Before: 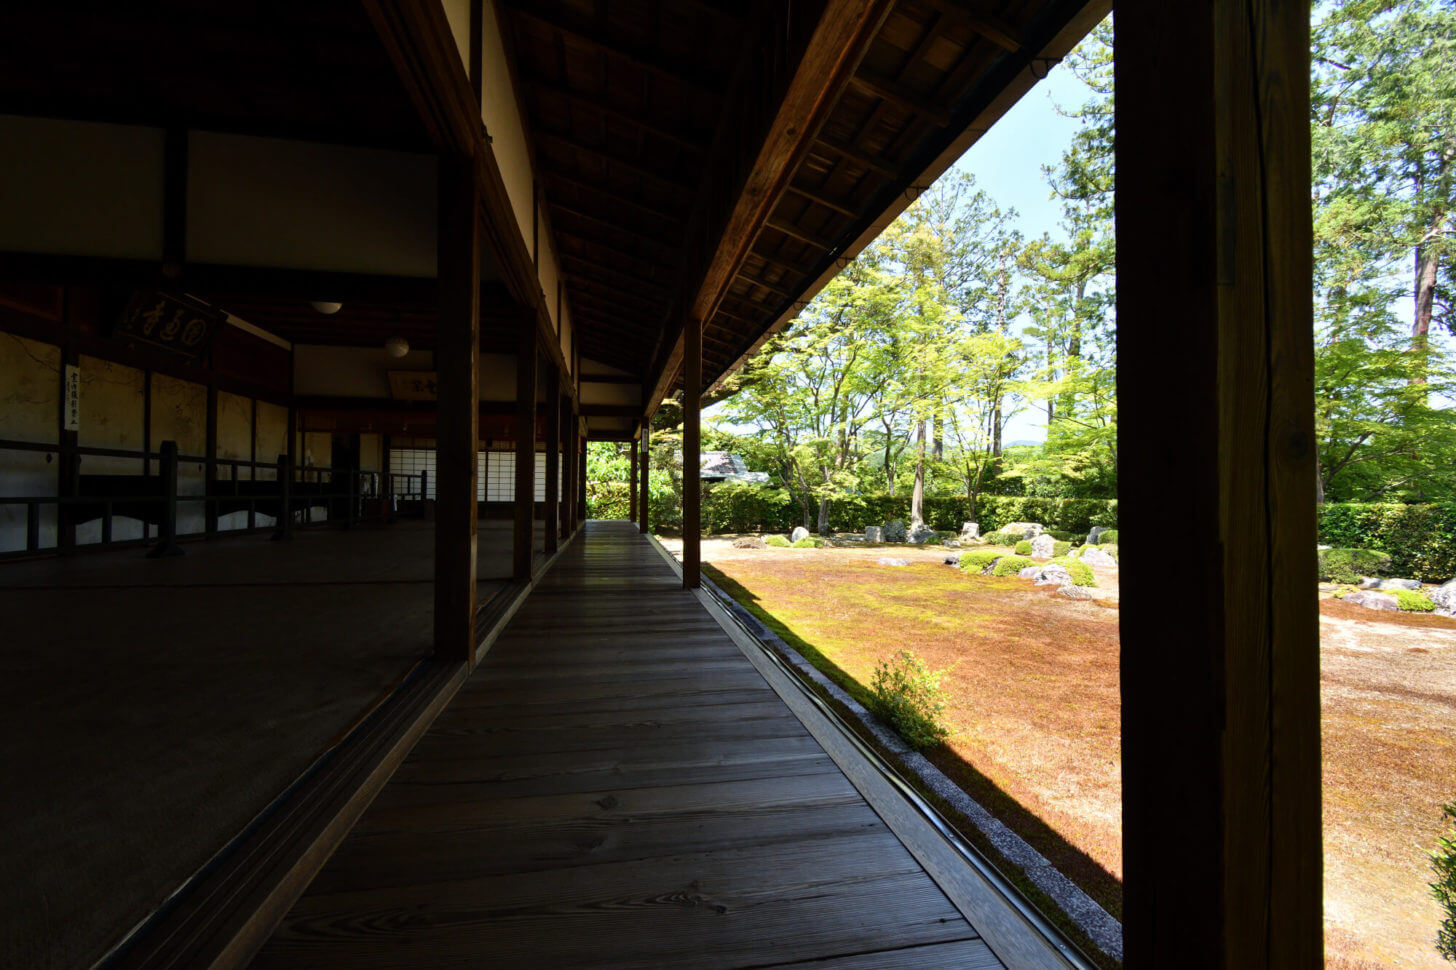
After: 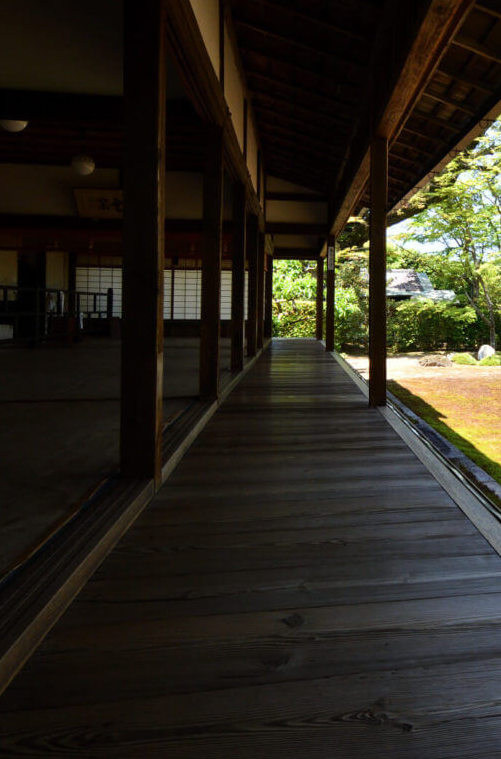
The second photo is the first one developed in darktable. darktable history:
color zones: mix 18.29%
crop and rotate: left 21.594%, top 18.782%, right 43.977%, bottom 2.966%
